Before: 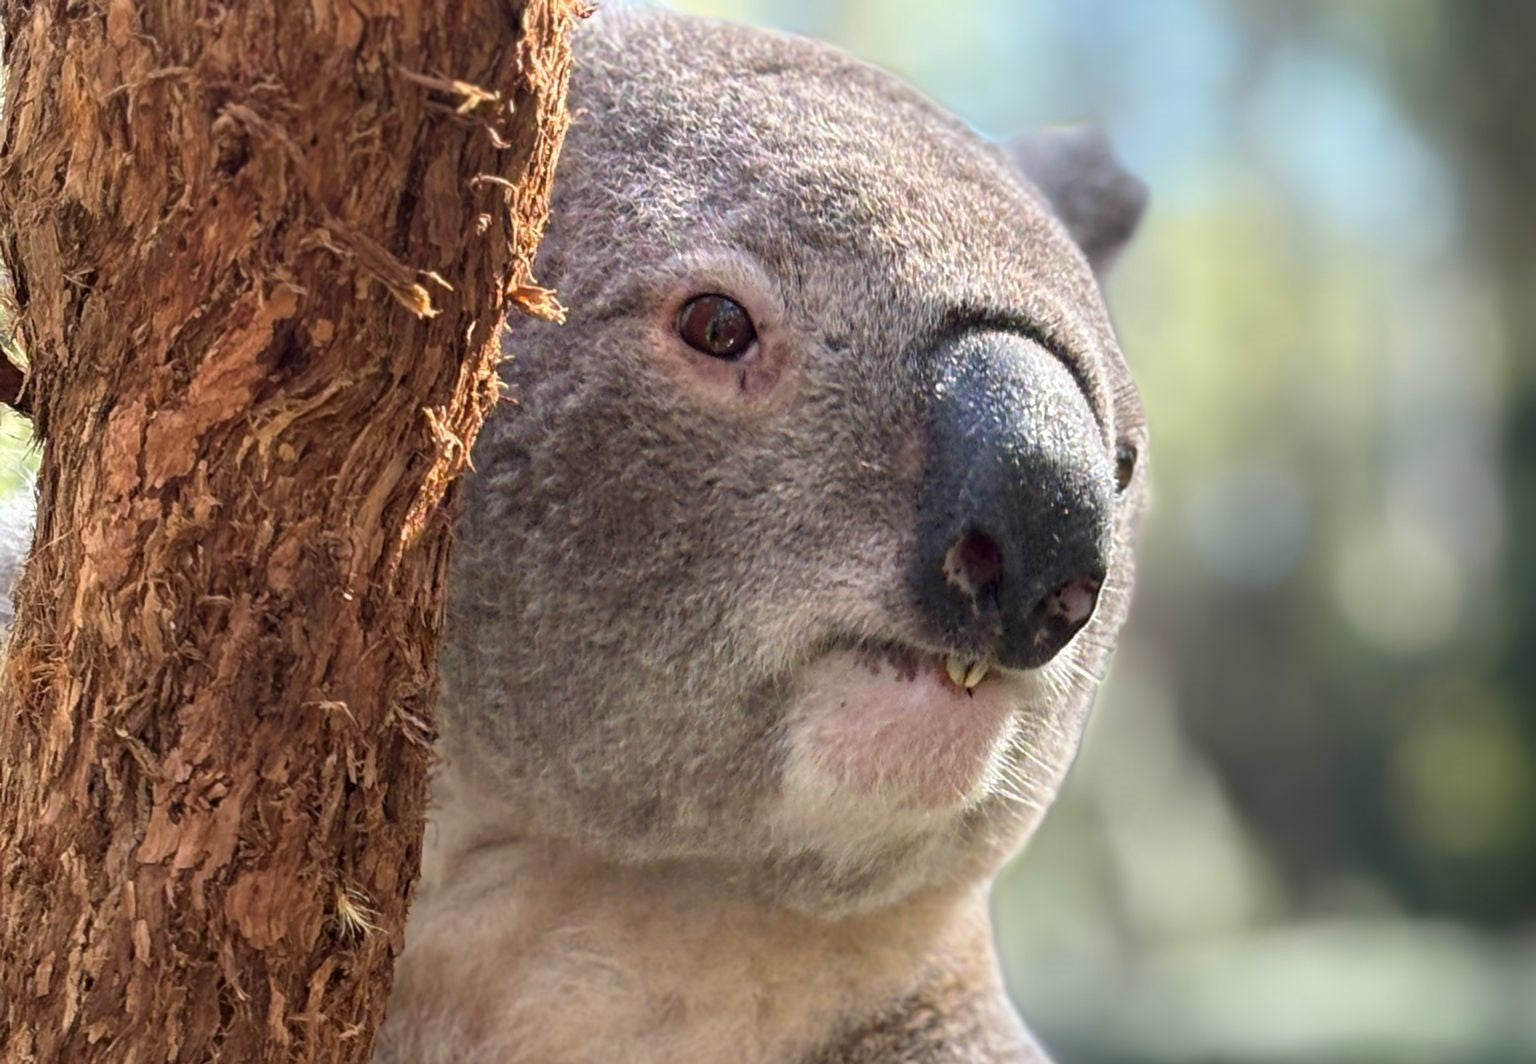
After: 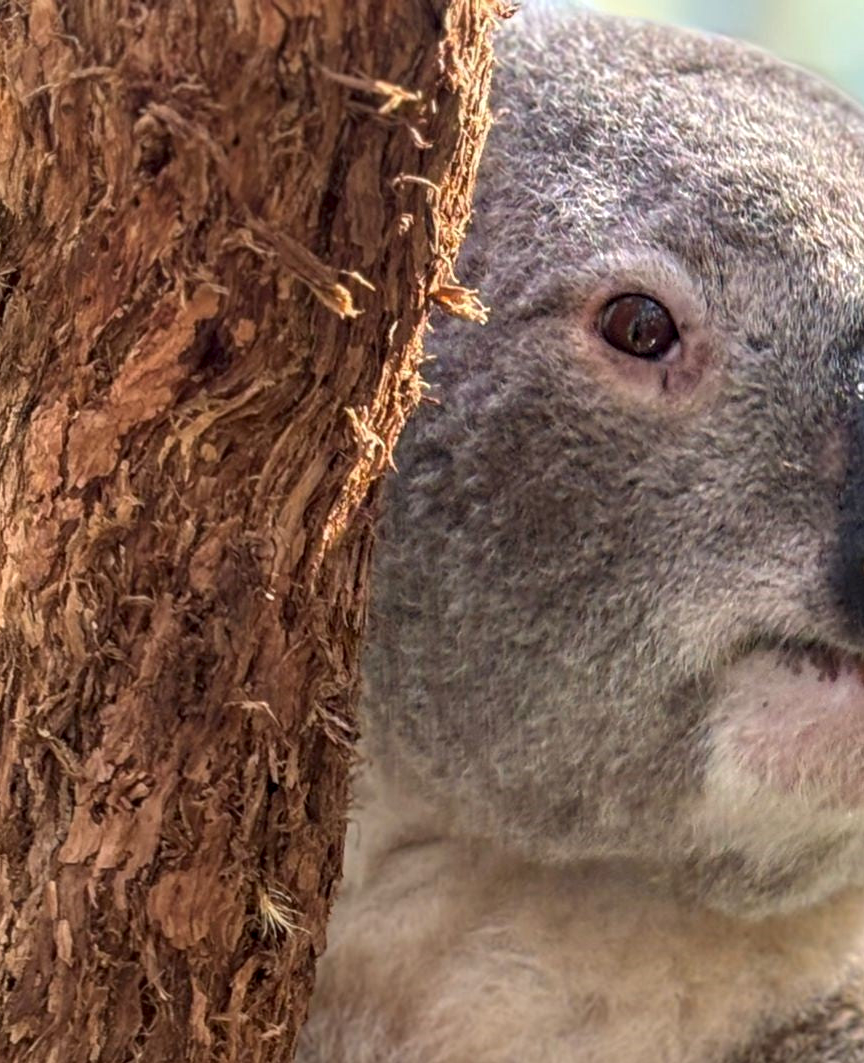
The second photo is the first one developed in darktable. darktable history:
local contrast: on, module defaults
crop: left 5.114%, right 38.589%
